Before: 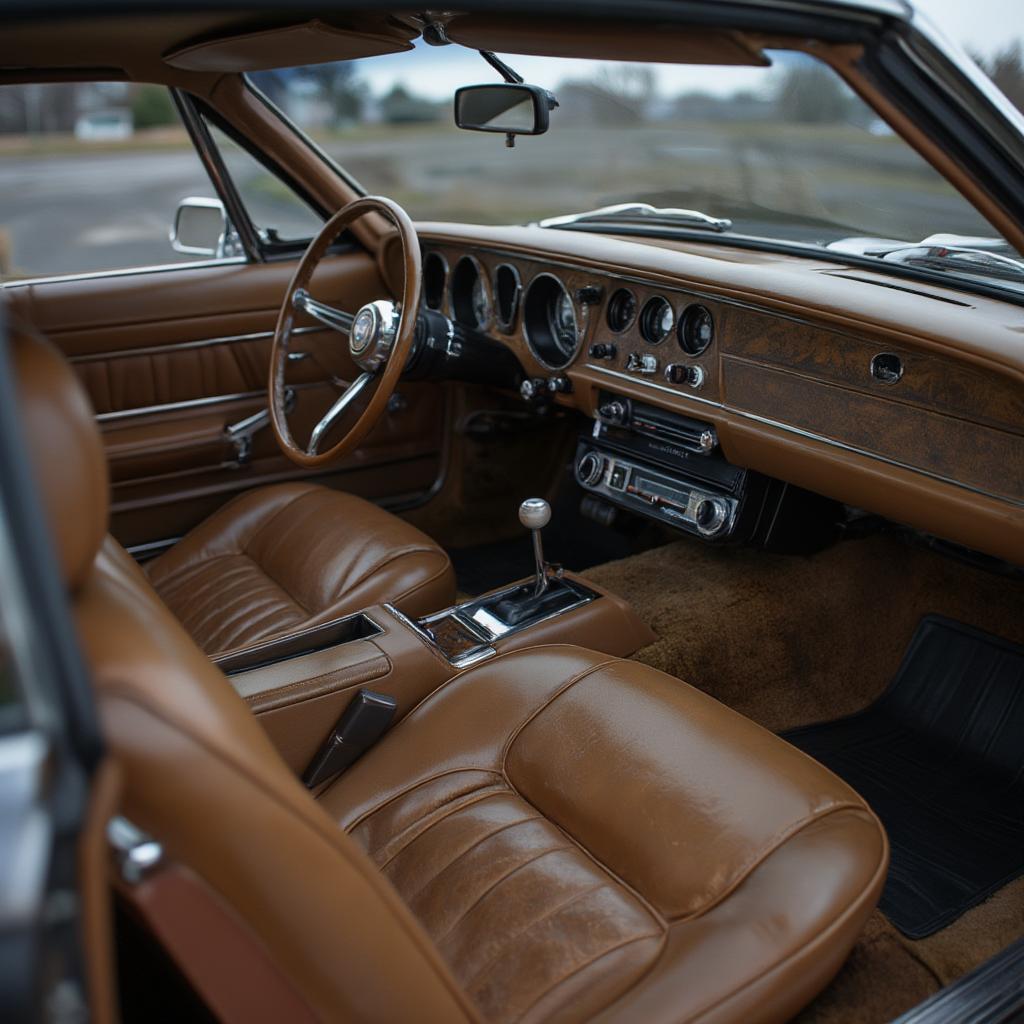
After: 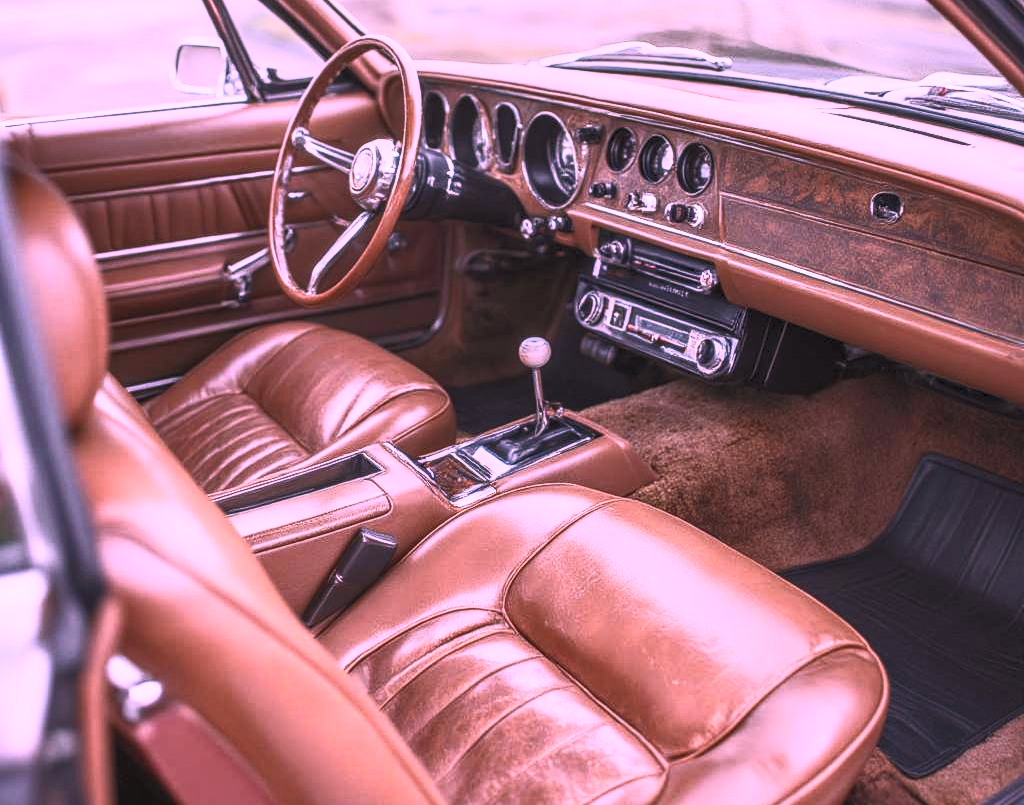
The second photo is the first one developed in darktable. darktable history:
color correction: highlights a* 19.25, highlights b* -11.5, saturation 1.7
local contrast: highlights 0%, shadows 5%, detail 133%
crop and rotate: top 15.802%, bottom 5.509%
exposure: exposure 1.092 EV, compensate exposure bias true, compensate highlight preservation false
contrast brightness saturation: contrast 0.573, brightness 0.576, saturation -0.349
